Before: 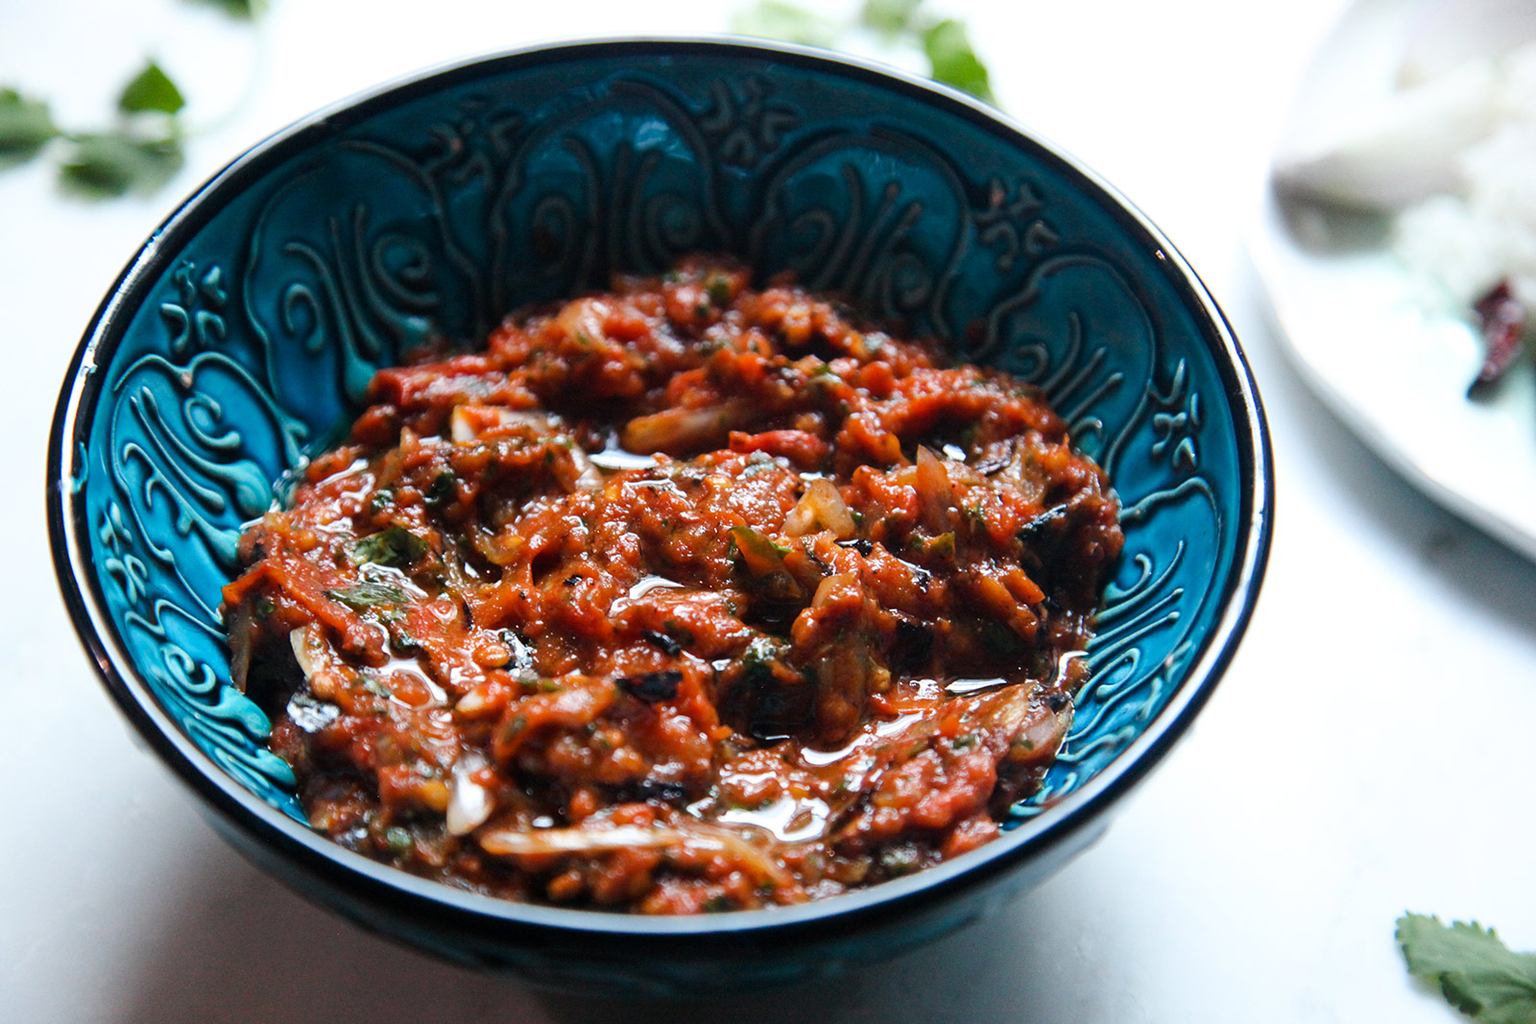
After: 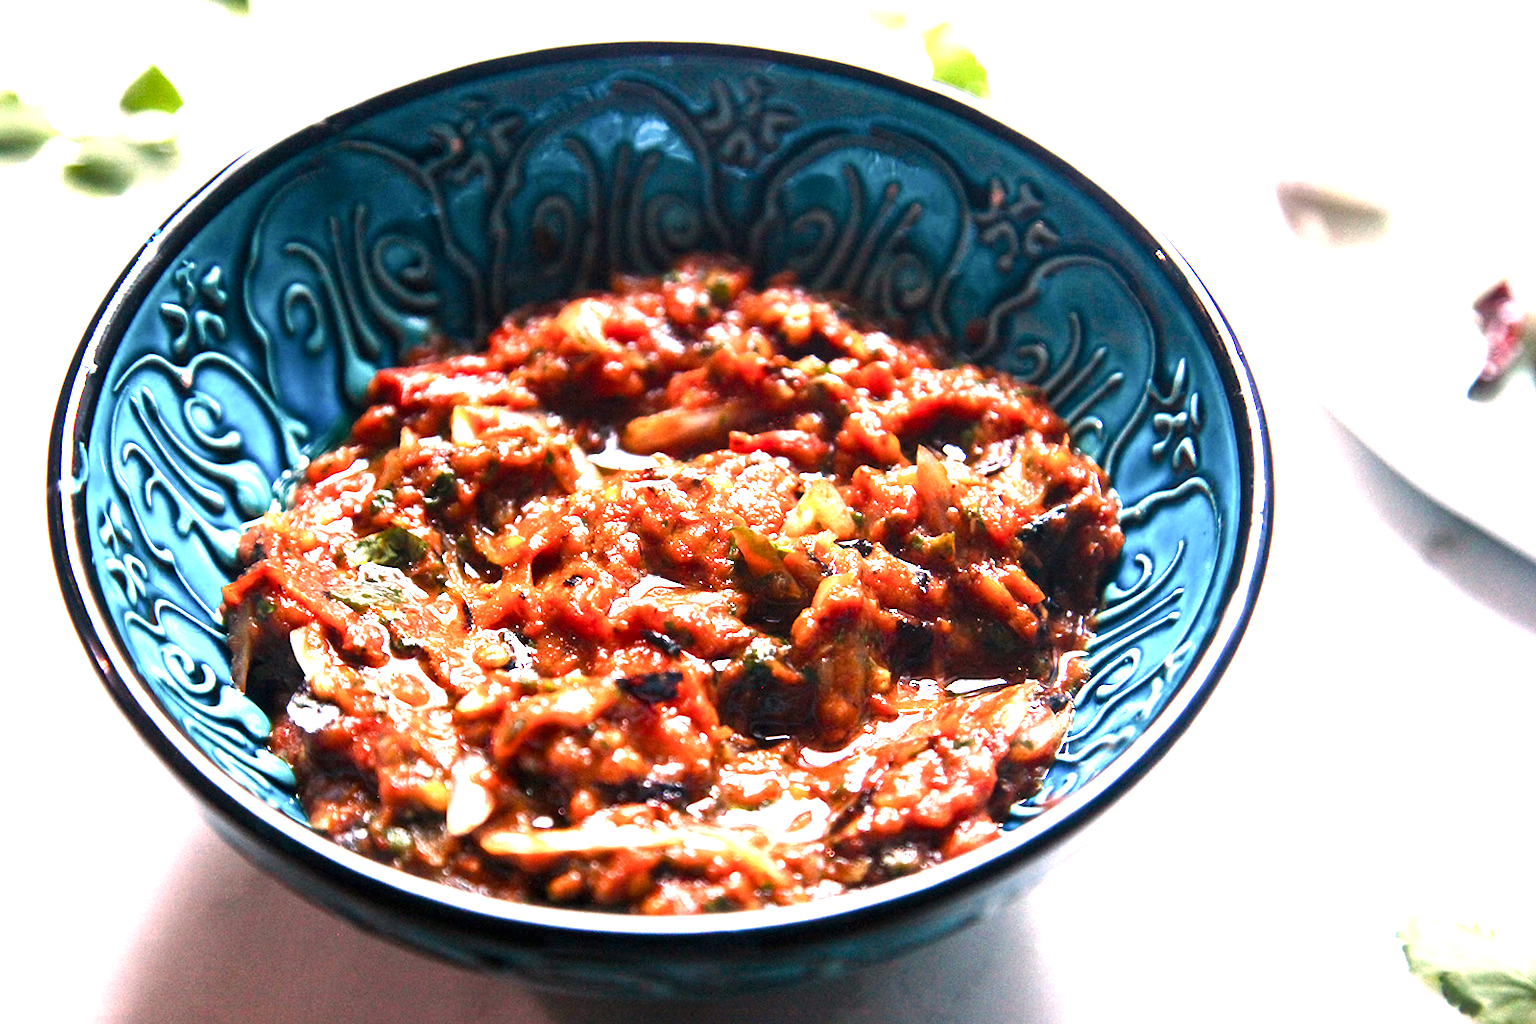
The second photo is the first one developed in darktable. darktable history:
color correction: highlights a* 12.23, highlights b* 5.41
local contrast: mode bilateral grid, contrast 20, coarseness 50, detail 120%, midtone range 0.2
exposure: black level correction 0.001, exposure 1.398 EV, compensate exposure bias true, compensate highlight preservation false
color balance rgb: shadows lift › chroma 1%, shadows lift › hue 28.8°, power › hue 60°, highlights gain › chroma 1%, highlights gain › hue 60°, global offset › luminance 0.25%, perceptual saturation grading › highlights -20%, perceptual saturation grading › shadows 20%, perceptual brilliance grading › highlights 10%, perceptual brilliance grading › shadows -5%, global vibrance 19.67%
